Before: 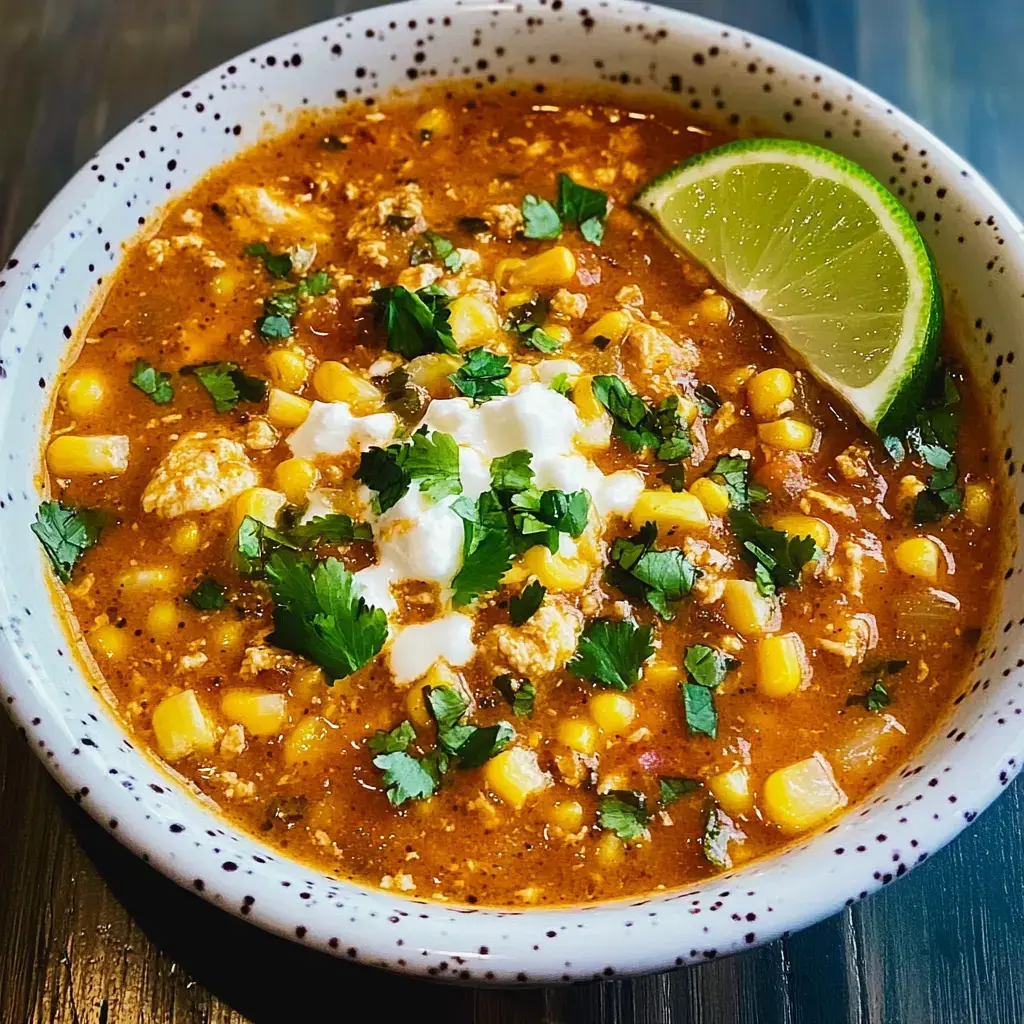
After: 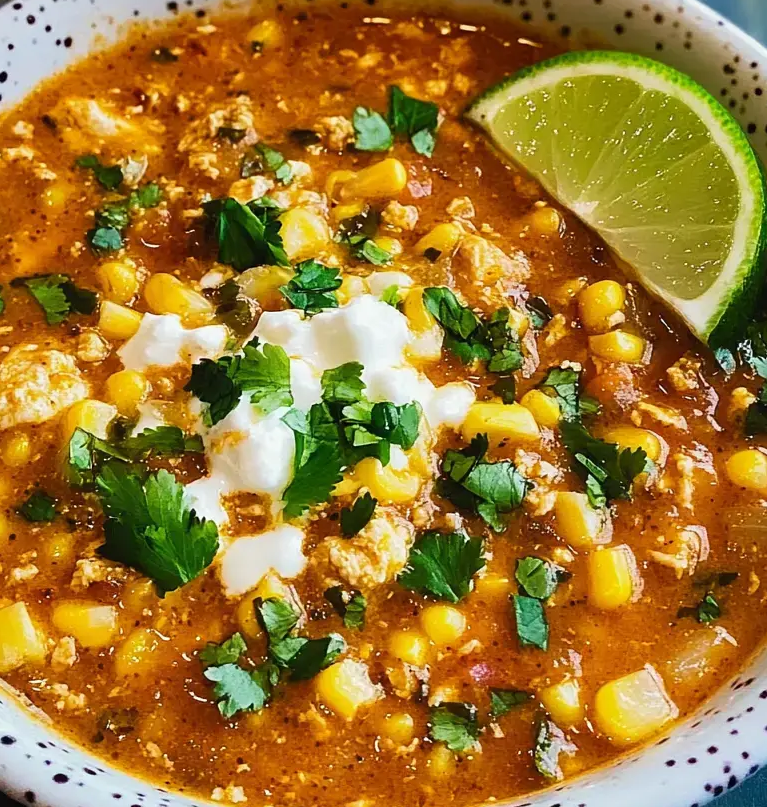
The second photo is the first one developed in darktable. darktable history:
crop: left 16.586%, top 8.632%, right 8.433%, bottom 12.517%
